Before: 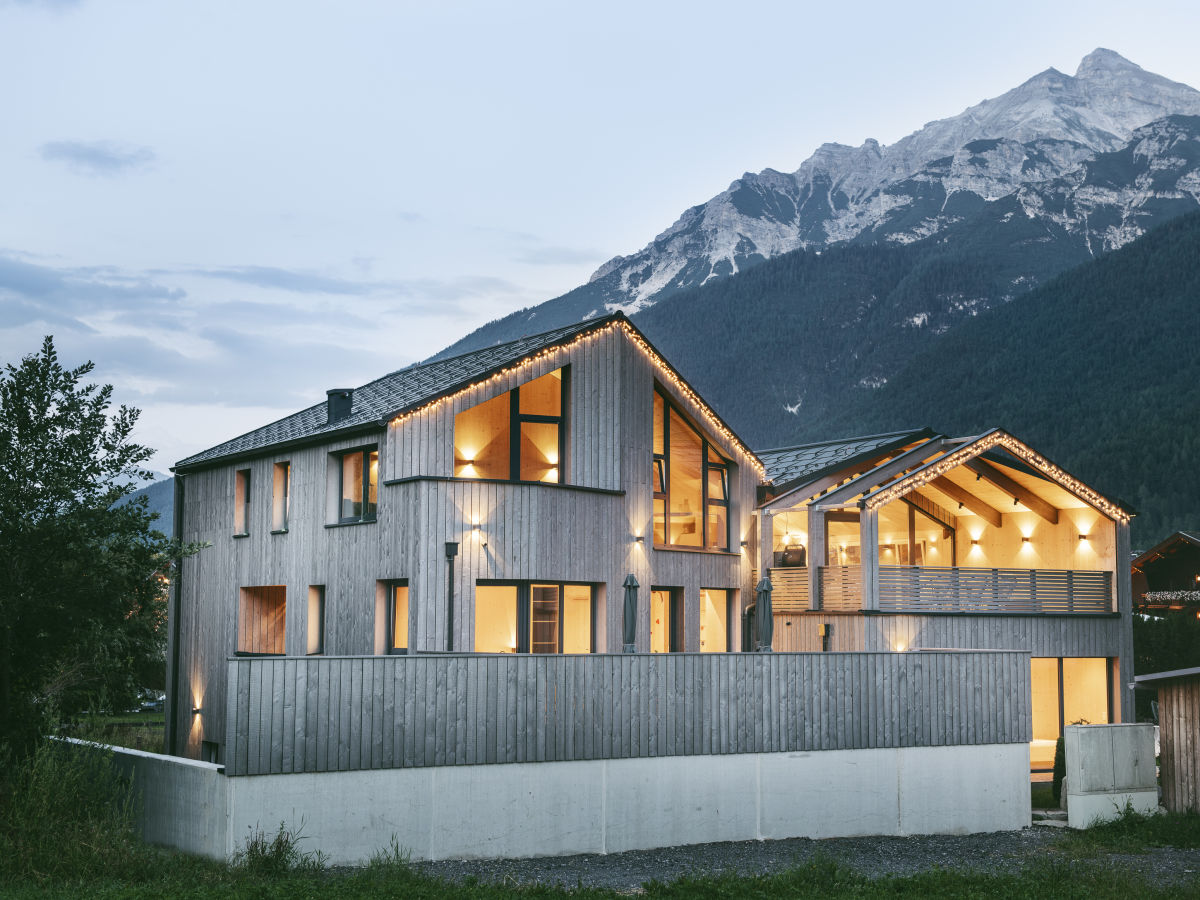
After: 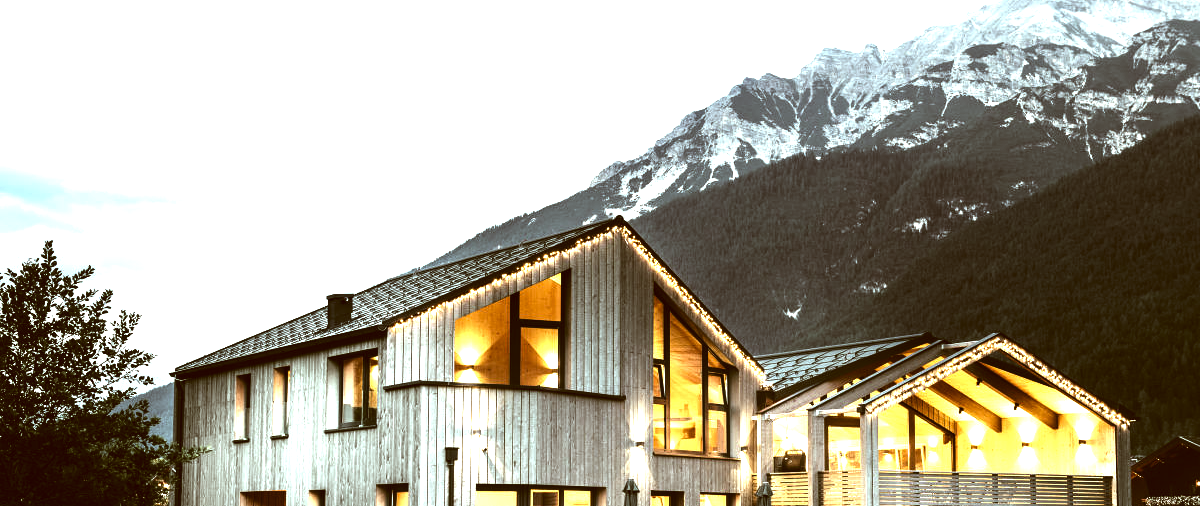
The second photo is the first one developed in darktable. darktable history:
crop and rotate: top 10.603%, bottom 33.114%
levels: levels [0, 0.618, 1]
exposure: black level correction 0, exposure 1 EV, compensate highlight preservation false
color correction: highlights a* -6.28, highlights b* 9.2, shadows a* 10.58, shadows b* 24.09
tone equalizer: -8 EV -0.428 EV, -7 EV -0.406 EV, -6 EV -0.351 EV, -5 EV -0.24 EV, -3 EV 0.248 EV, -2 EV 0.36 EV, -1 EV 0.384 EV, +0 EV 0.393 EV, edges refinement/feathering 500, mask exposure compensation -1.57 EV, preserve details no
